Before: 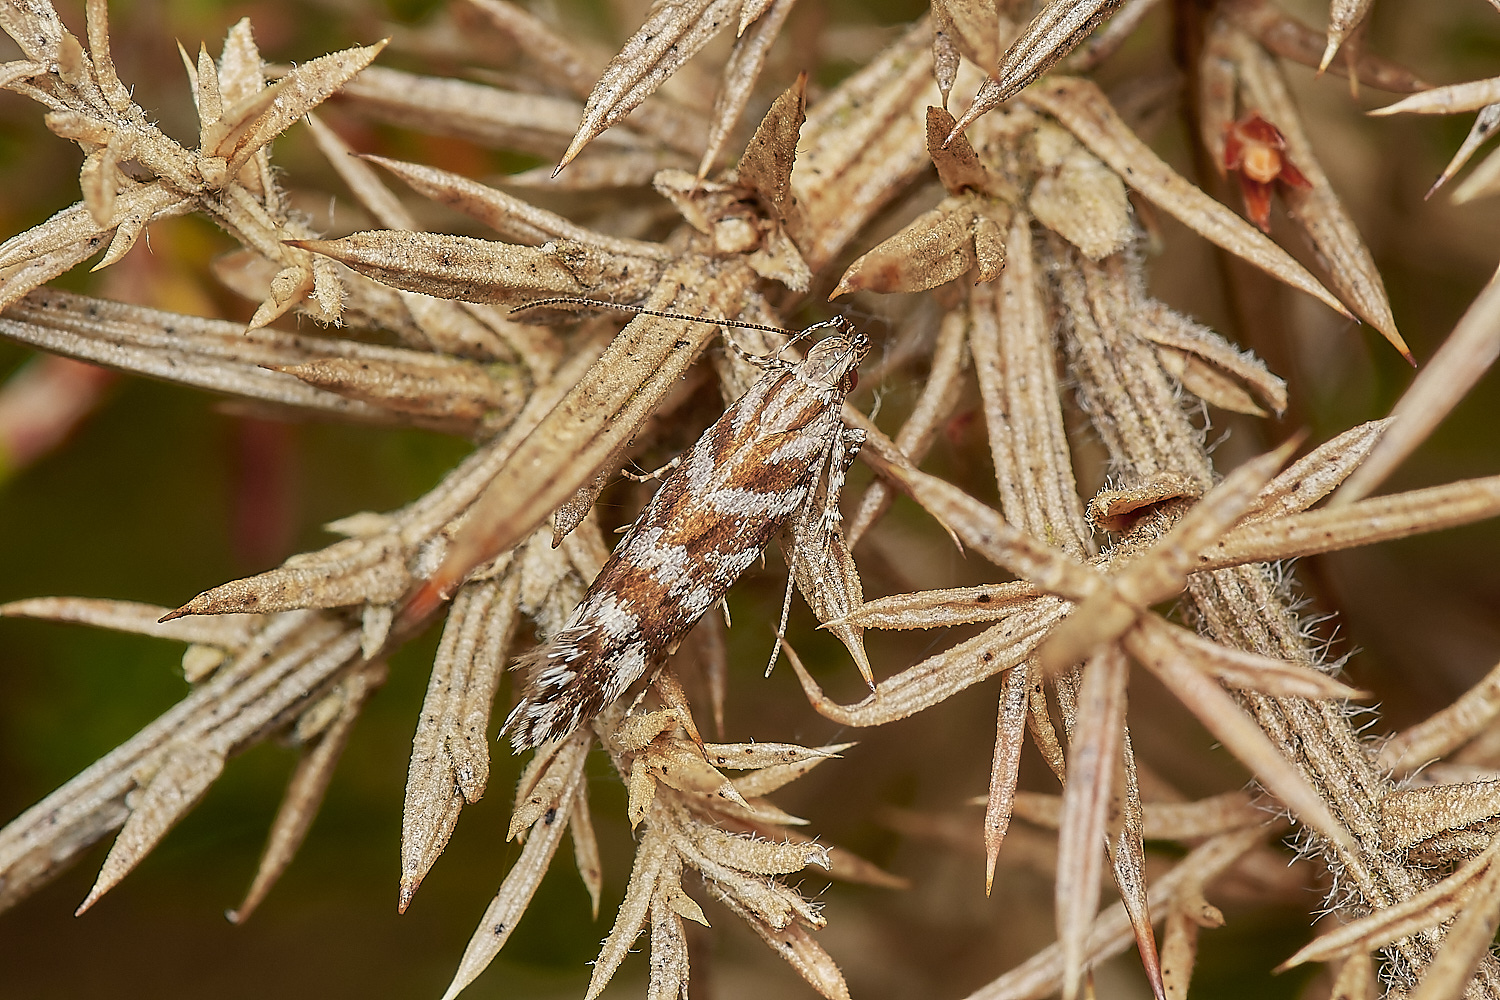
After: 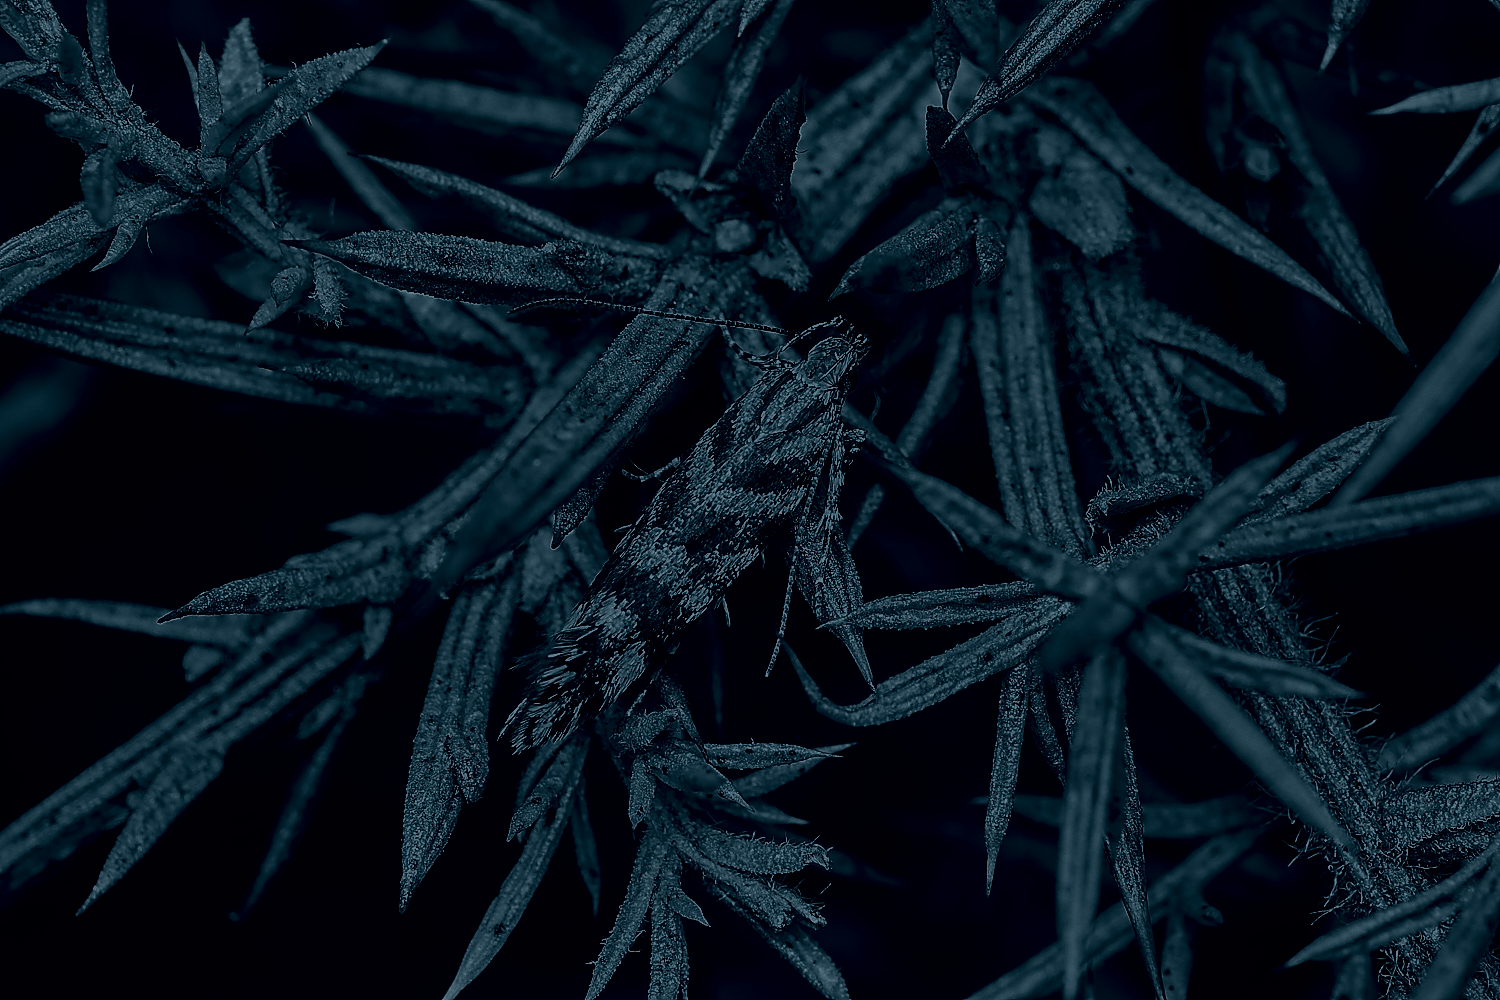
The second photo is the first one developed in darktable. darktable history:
contrast brightness saturation: contrast 0.02, brightness -1, saturation -1
colorize: hue 194.4°, saturation 29%, source mix 61.75%, lightness 3.98%, version 1
